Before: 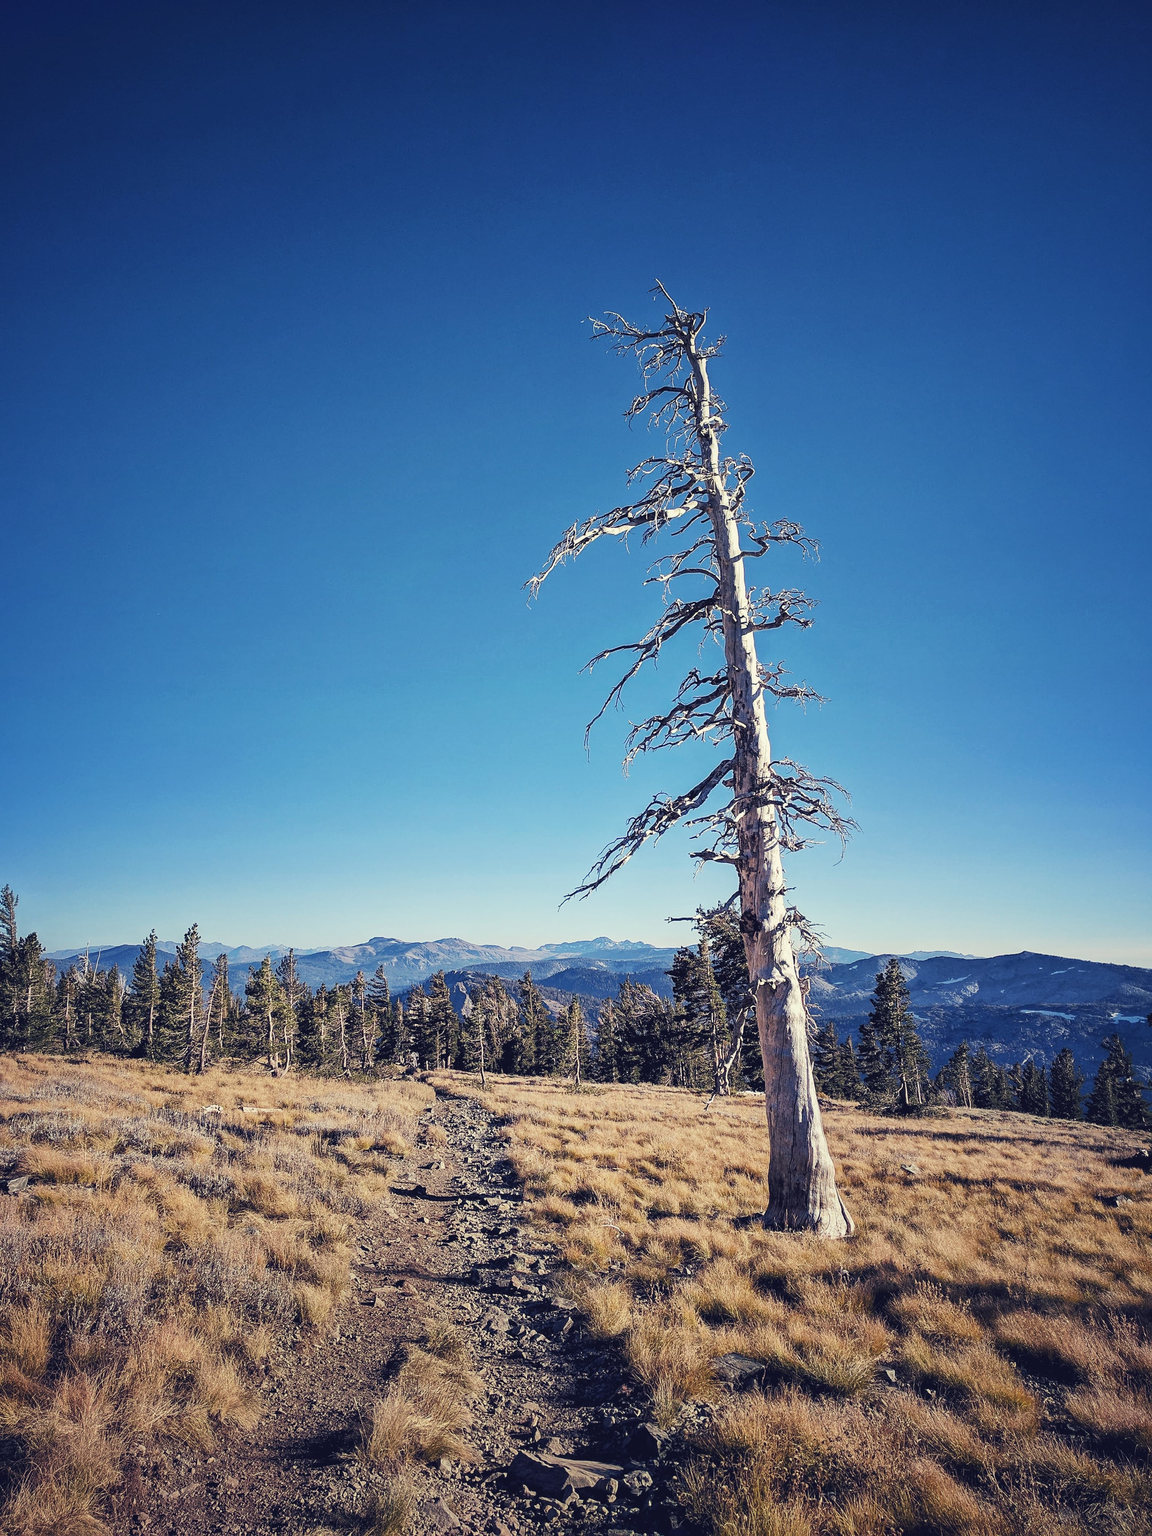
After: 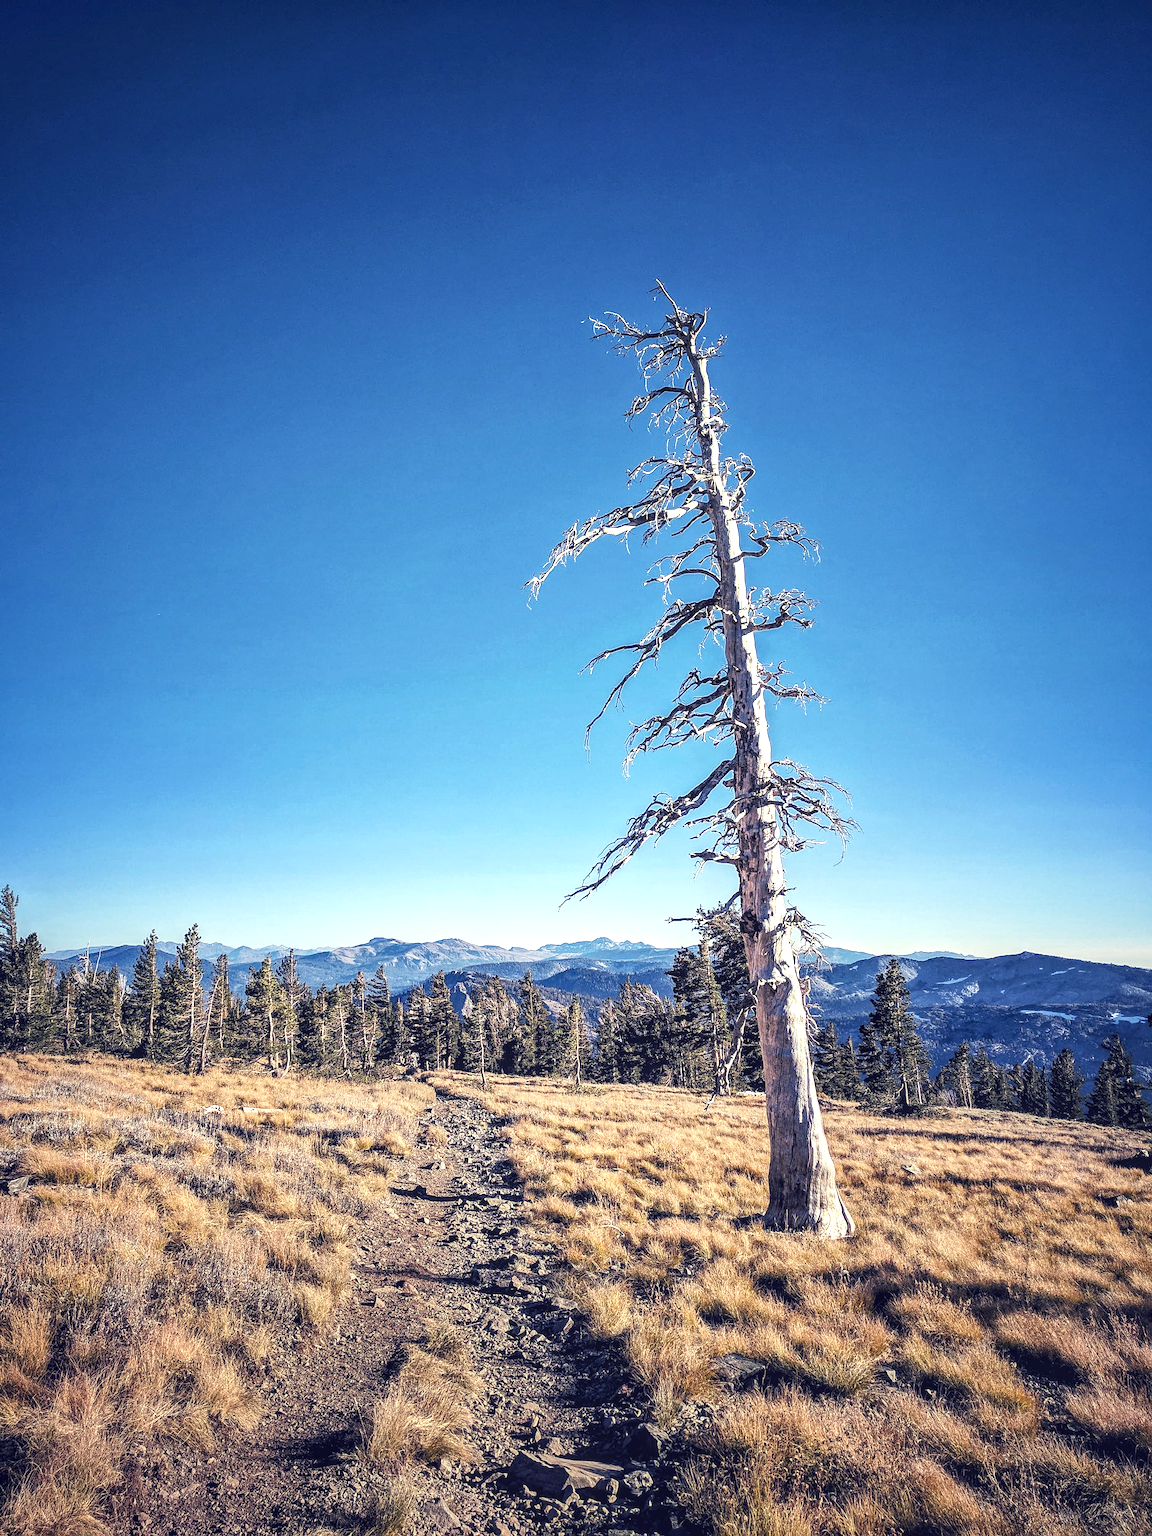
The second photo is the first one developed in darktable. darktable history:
local contrast: highlights 62%, detail 143%, midtone range 0.431
exposure: black level correction 0.001, exposure 0.499 EV, compensate highlight preservation false
base curve: curves: ch0 [(0, 0) (0.297, 0.298) (1, 1)]
